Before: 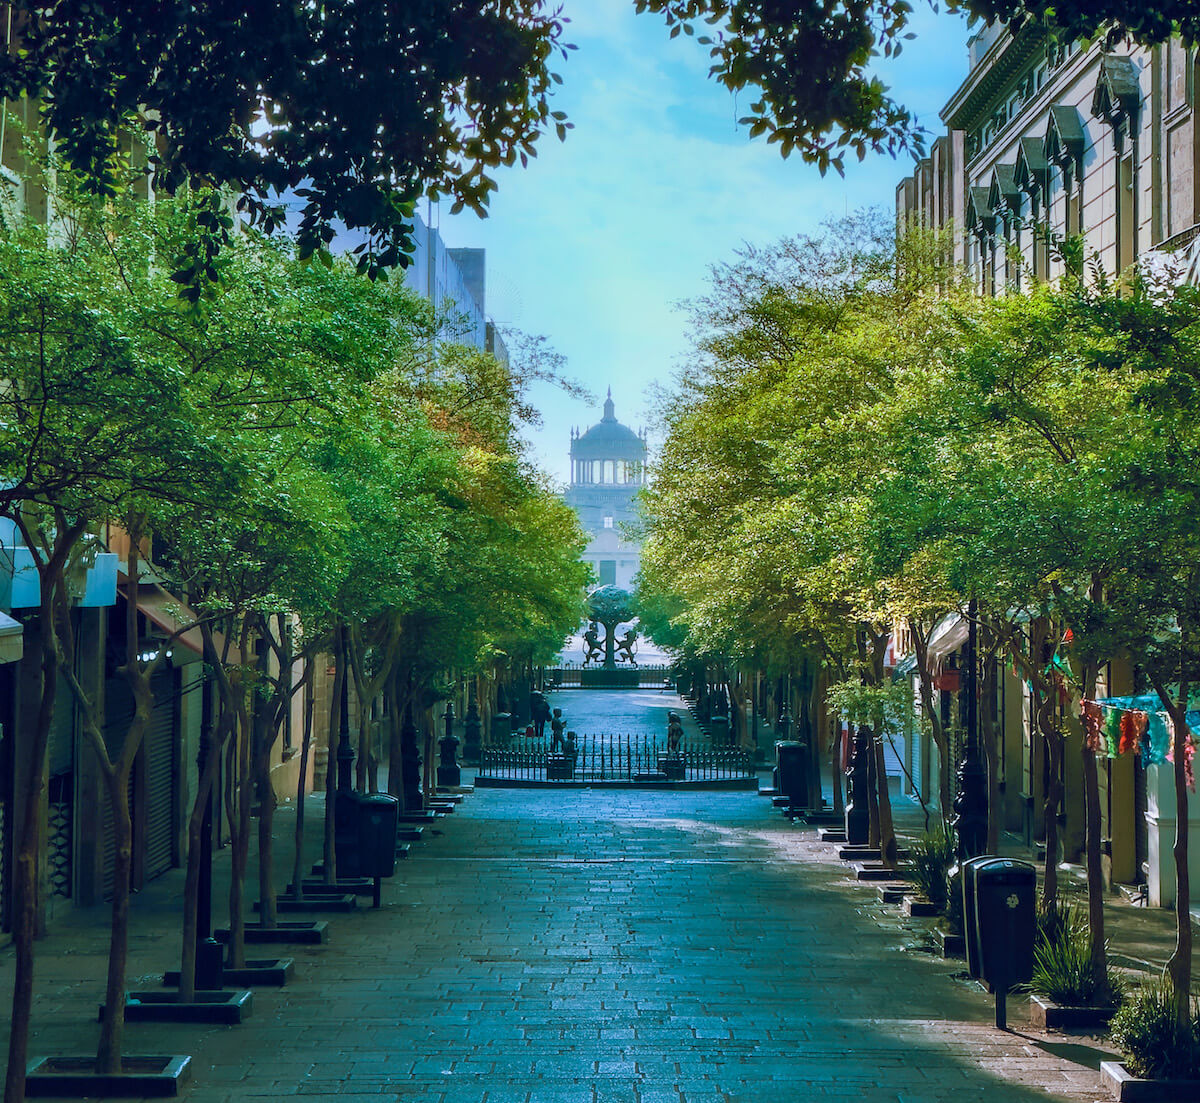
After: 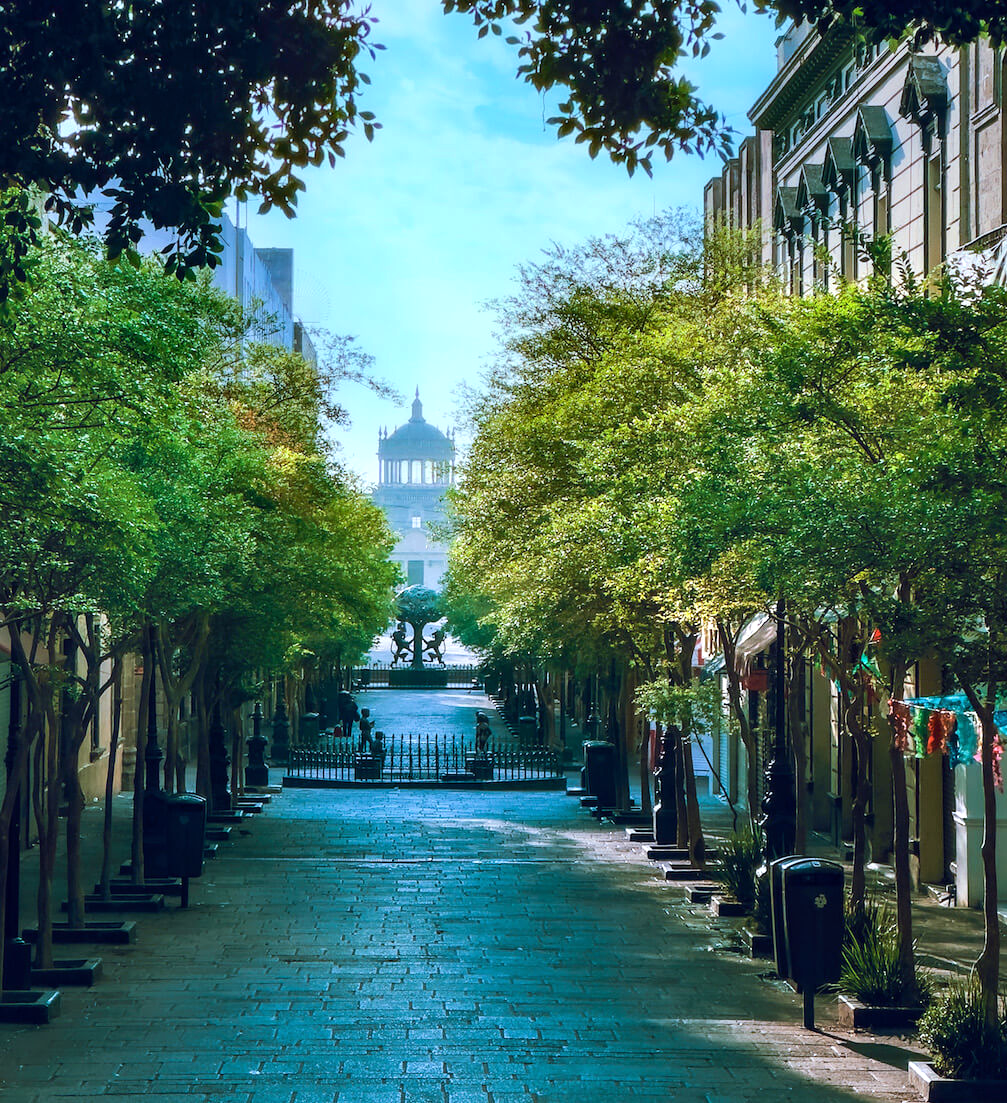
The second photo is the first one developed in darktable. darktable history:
crop: left 16.028%
tone equalizer: -8 EV -0.429 EV, -7 EV -0.394 EV, -6 EV -0.308 EV, -5 EV -0.242 EV, -3 EV 0.192 EV, -2 EV 0.324 EV, -1 EV 0.383 EV, +0 EV 0.424 EV, edges refinement/feathering 500, mask exposure compensation -1.57 EV, preserve details no
